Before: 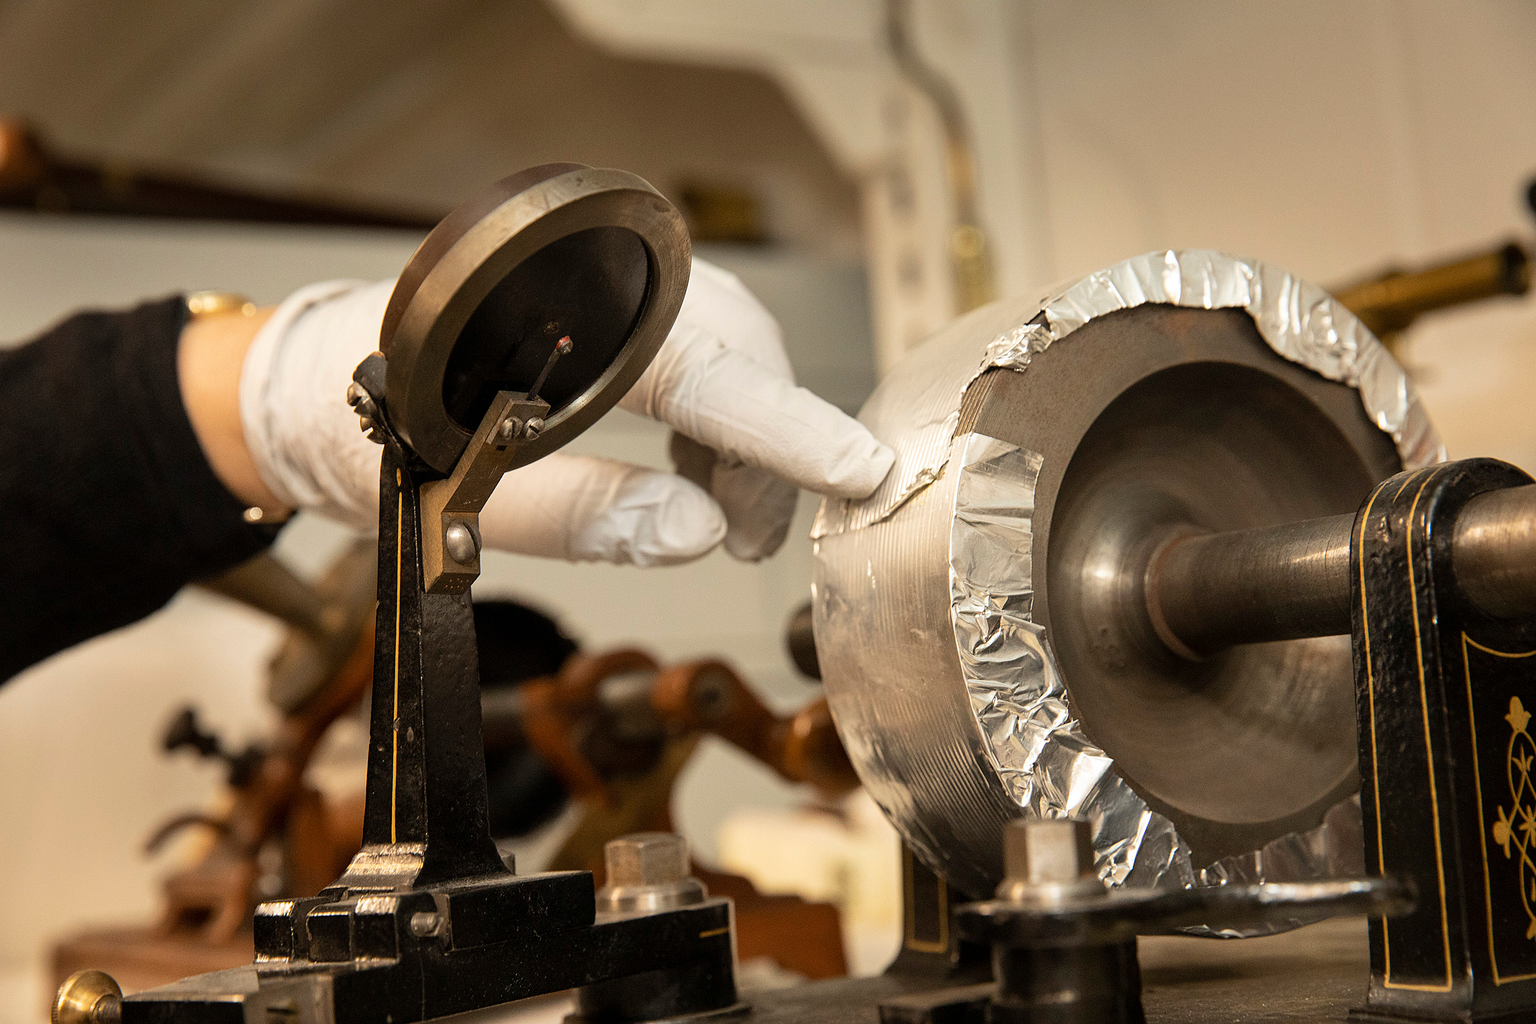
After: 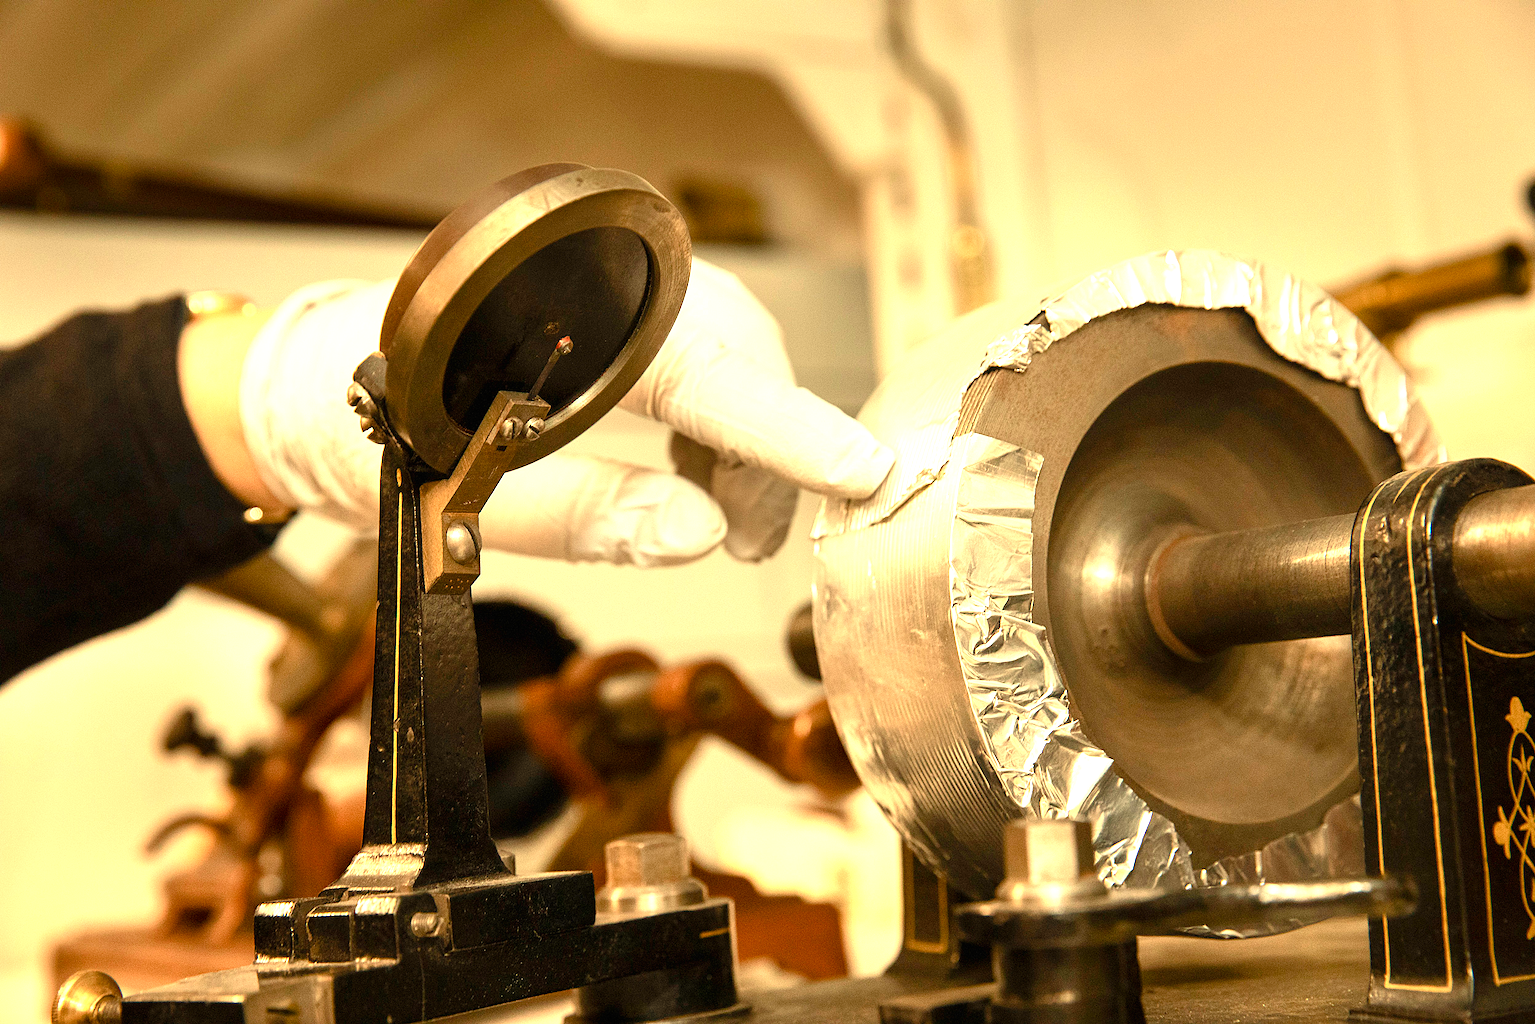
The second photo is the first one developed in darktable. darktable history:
white balance: red 1.08, blue 0.791
exposure: black level correction 0, exposure 1.1 EV, compensate exposure bias true, compensate highlight preservation false
color balance rgb: perceptual saturation grading › global saturation 20%, perceptual saturation grading › highlights -25%, perceptual saturation grading › shadows 25%
